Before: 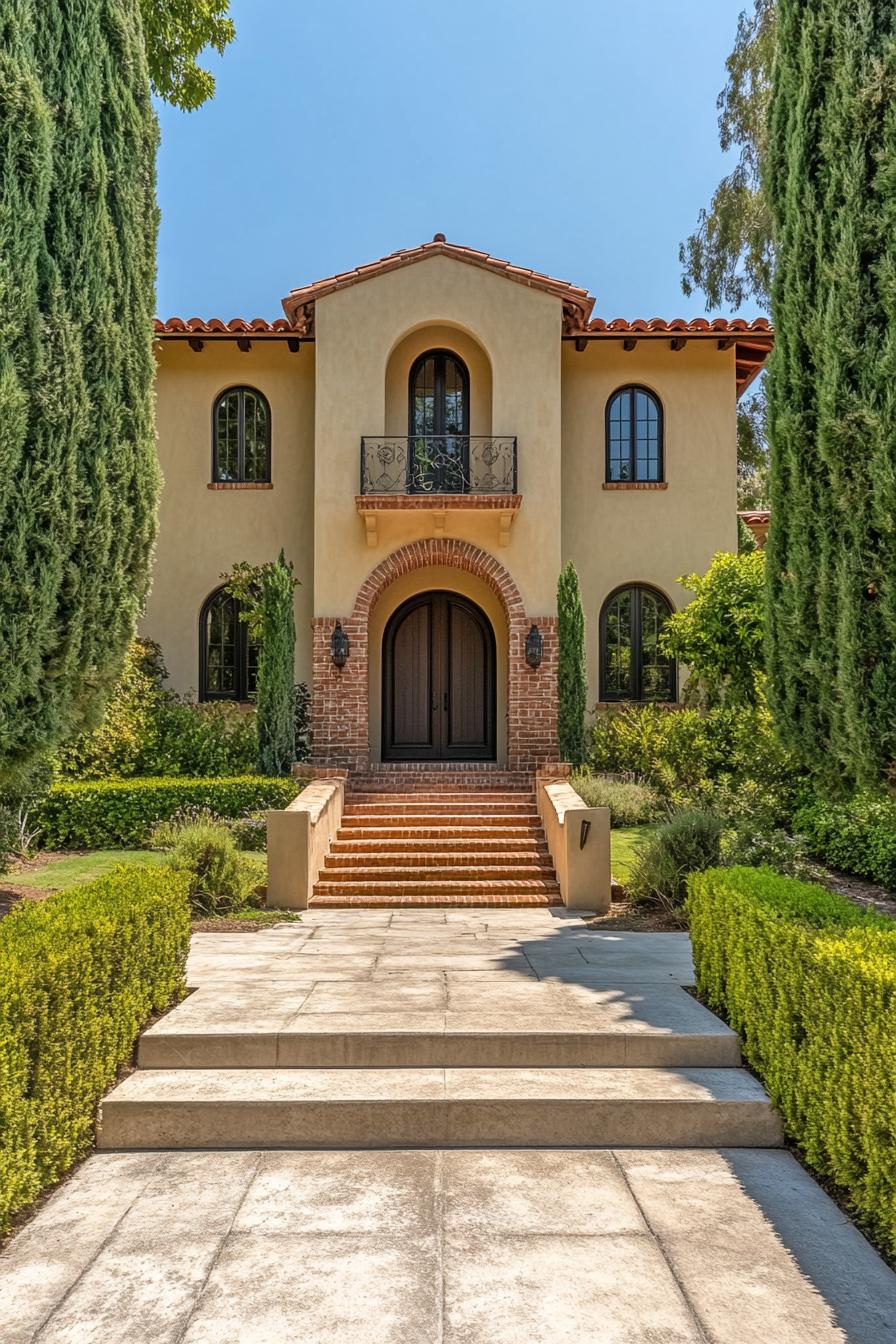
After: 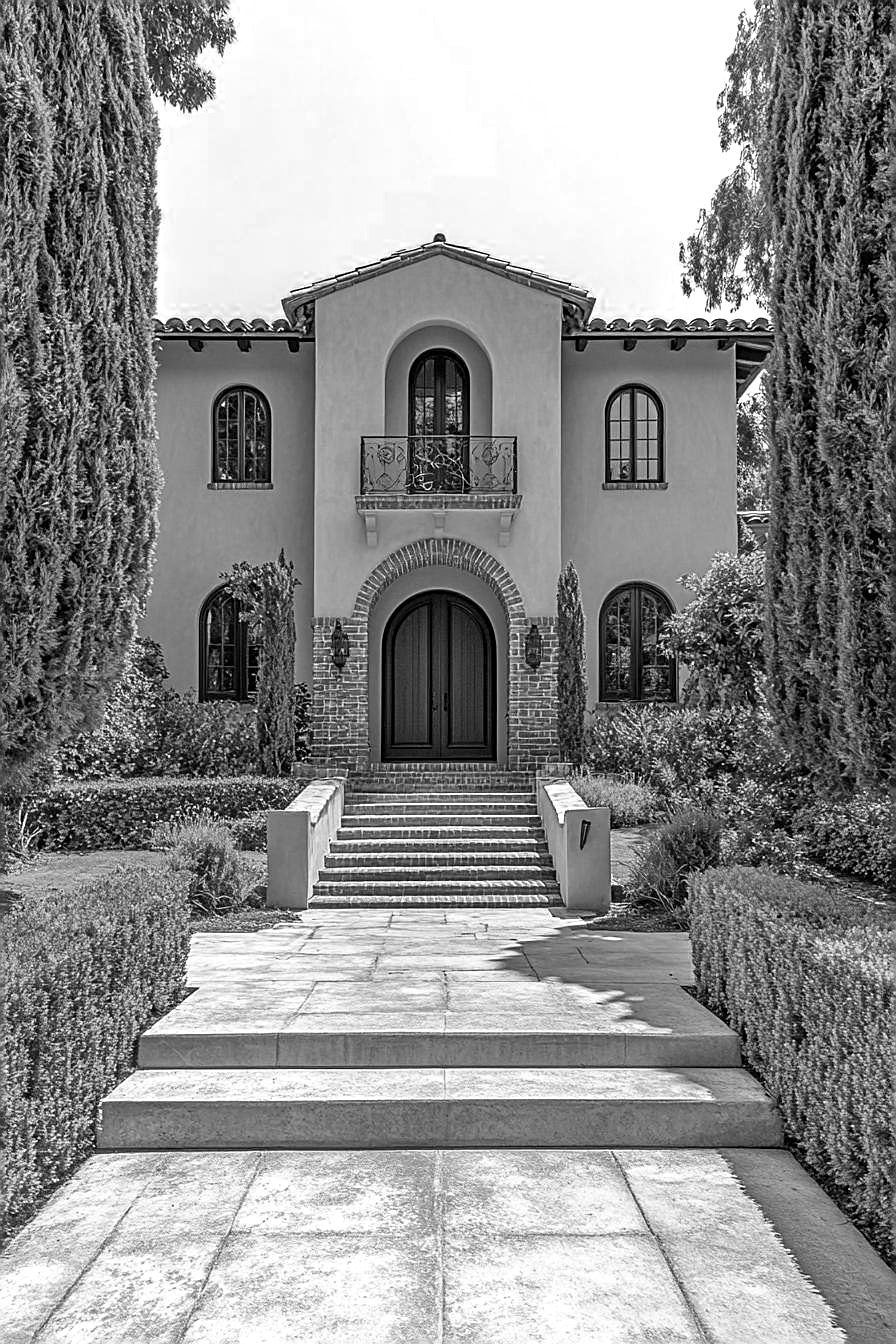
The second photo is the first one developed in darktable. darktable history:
exposure: exposure 0.164 EV, compensate highlight preservation false
color zones: curves: ch0 [(0, 0.613) (0.01, 0.613) (0.245, 0.448) (0.498, 0.529) (0.642, 0.665) (0.879, 0.777) (0.99, 0.613)]; ch1 [(0, 0) (0.143, 0) (0.286, 0) (0.429, 0) (0.571, 0) (0.714, 0) (0.857, 0)]
sharpen: amount 0.733
